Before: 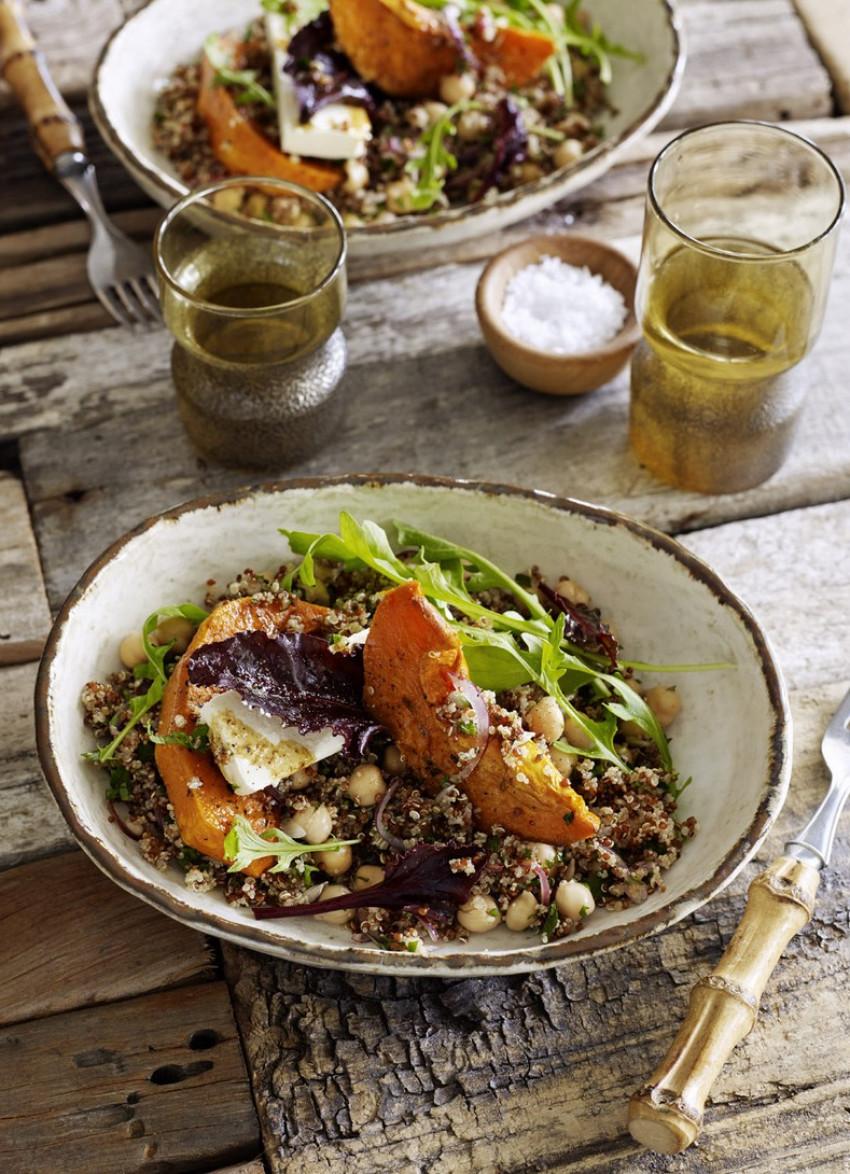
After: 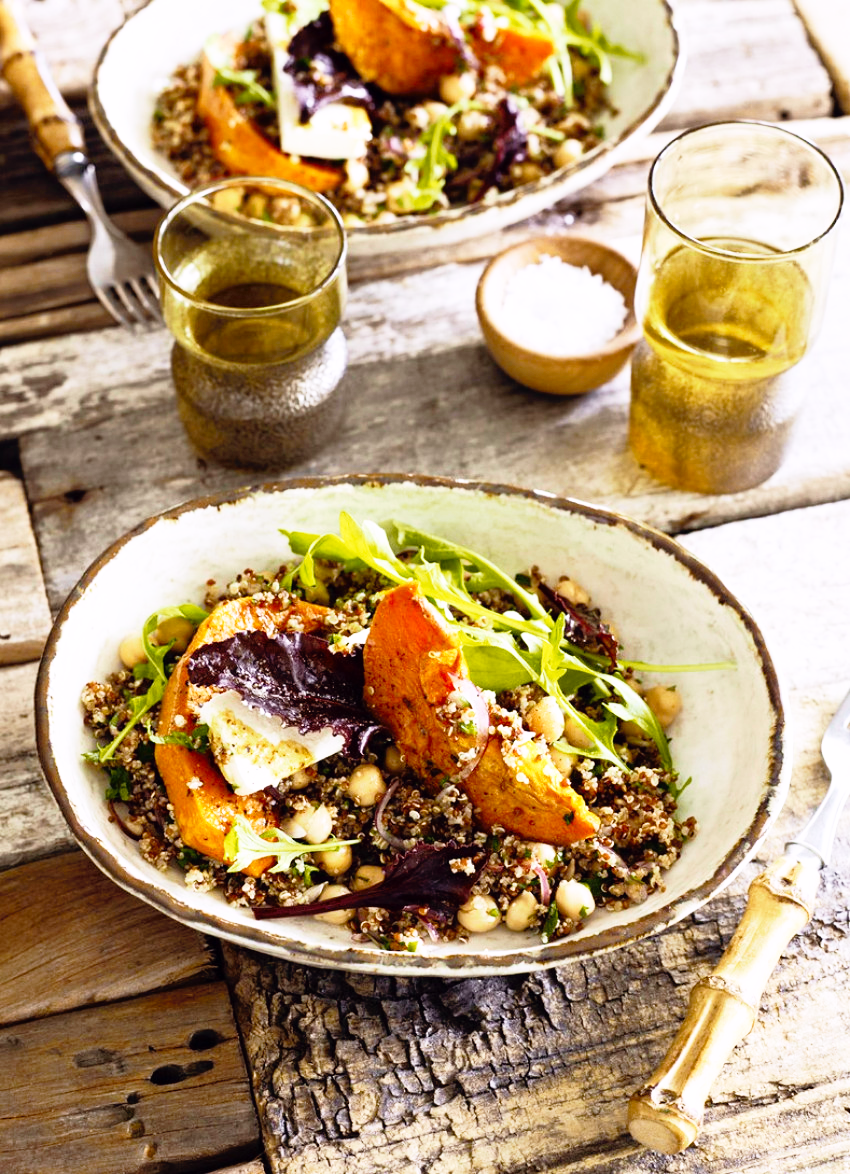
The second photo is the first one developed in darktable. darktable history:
tone curve: curves: ch0 [(0, 0) (0.15, 0.17) (0.452, 0.437) (0.611, 0.588) (0.751, 0.749) (1, 1)]; ch1 [(0, 0) (0.325, 0.327) (0.413, 0.442) (0.475, 0.467) (0.512, 0.522) (0.541, 0.55) (0.617, 0.612) (0.695, 0.697) (1, 1)]; ch2 [(0, 0) (0.386, 0.397) (0.452, 0.459) (0.505, 0.498) (0.536, 0.546) (0.574, 0.571) (0.633, 0.653) (1, 1)], color space Lab, independent channels, preserve colors none
base curve: curves: ch0 [(0, 0) (0.012, 0.01) (0.073, 0.168) (0.31, 0.711) (0.645, 0.957) (1, 1)], preserve colors none
